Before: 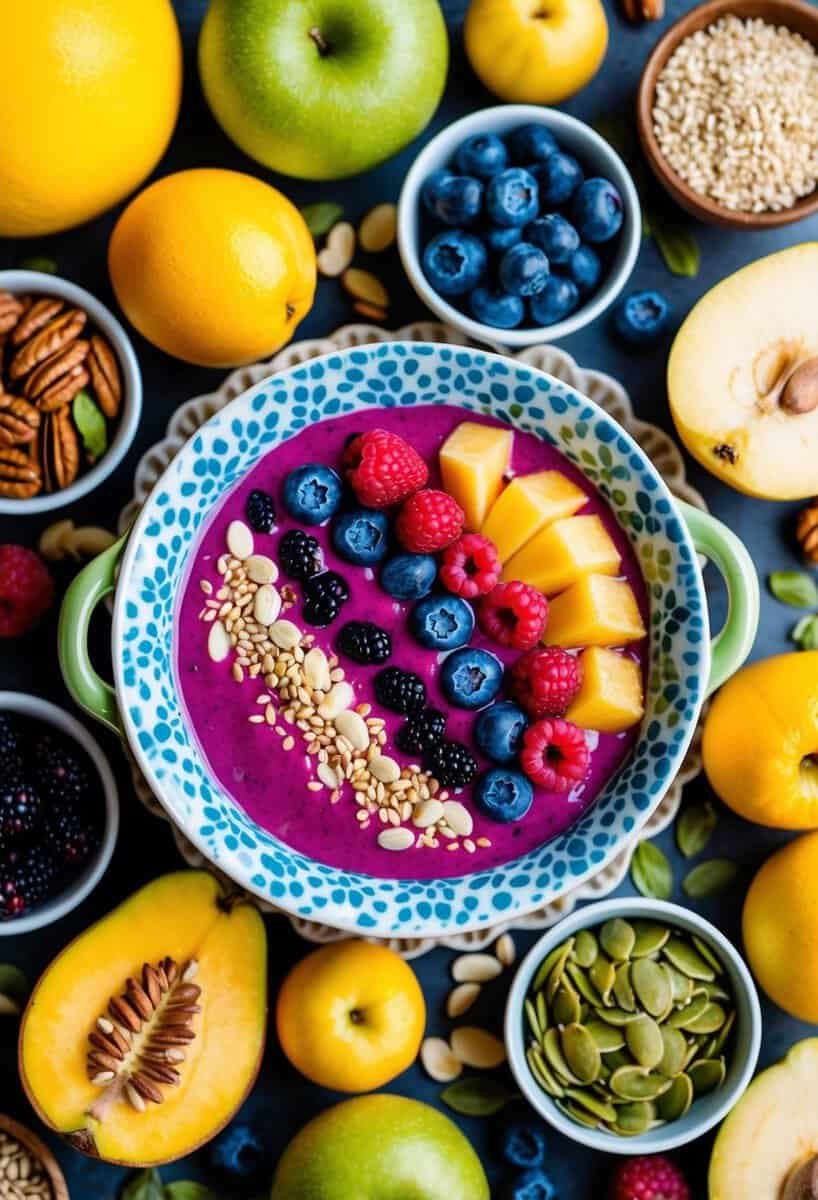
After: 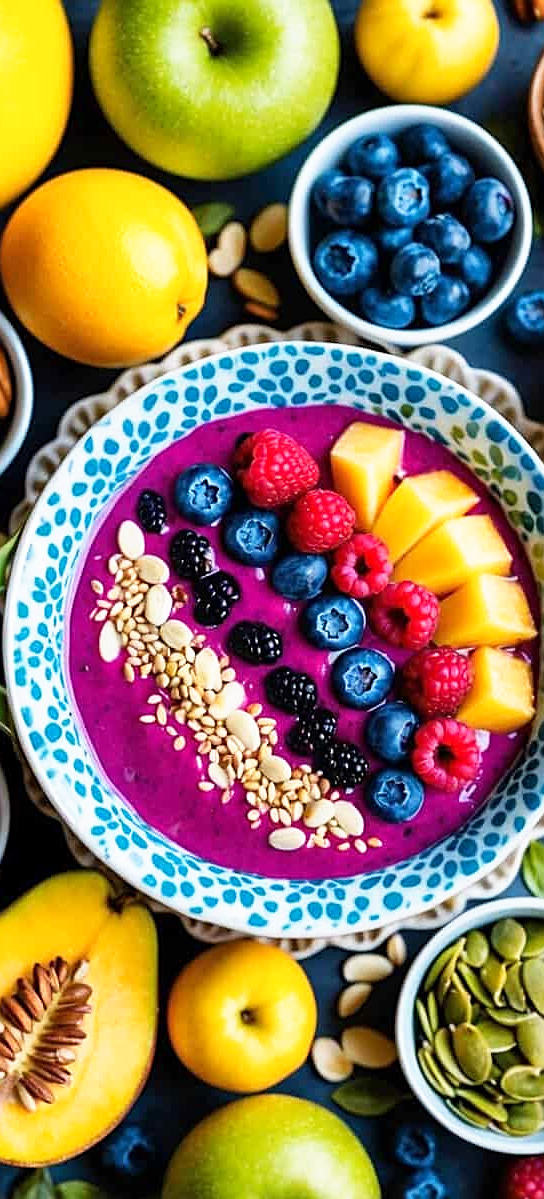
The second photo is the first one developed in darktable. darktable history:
sharpen: on, module defaults
base curve: curves: ch0 [(0, 0) (0.688, 0.865) (1, 1)], preserve colors none
crop and rotate: left 13.352%, right 20.059%
